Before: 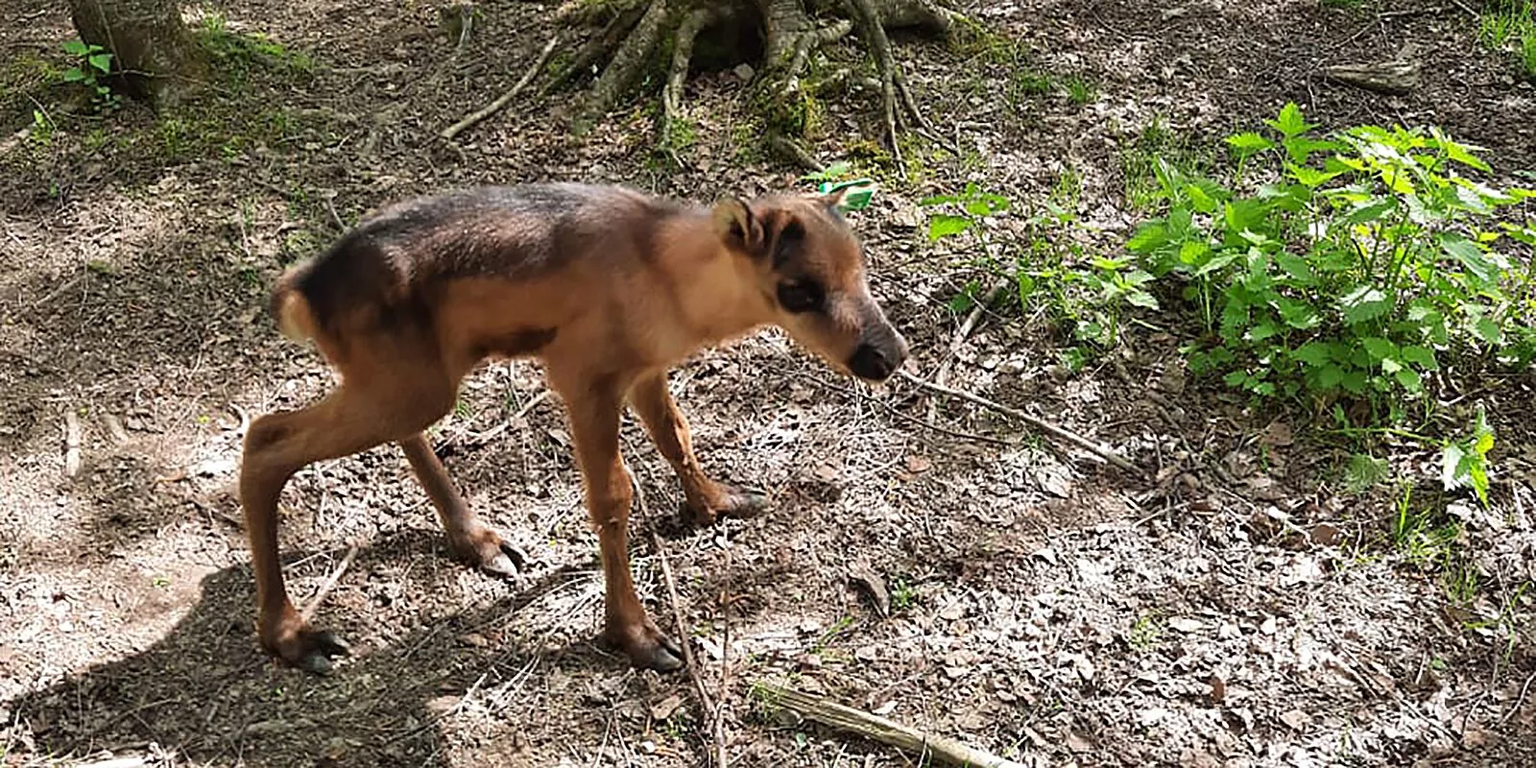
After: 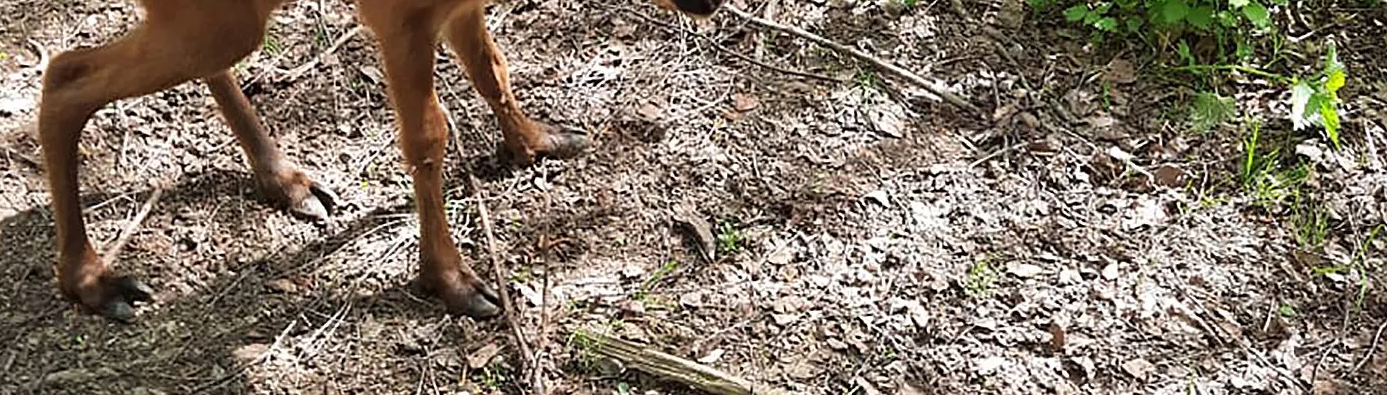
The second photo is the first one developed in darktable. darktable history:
crop and rotate: left 13.28%, top 47.658%, bottom 2.882%
